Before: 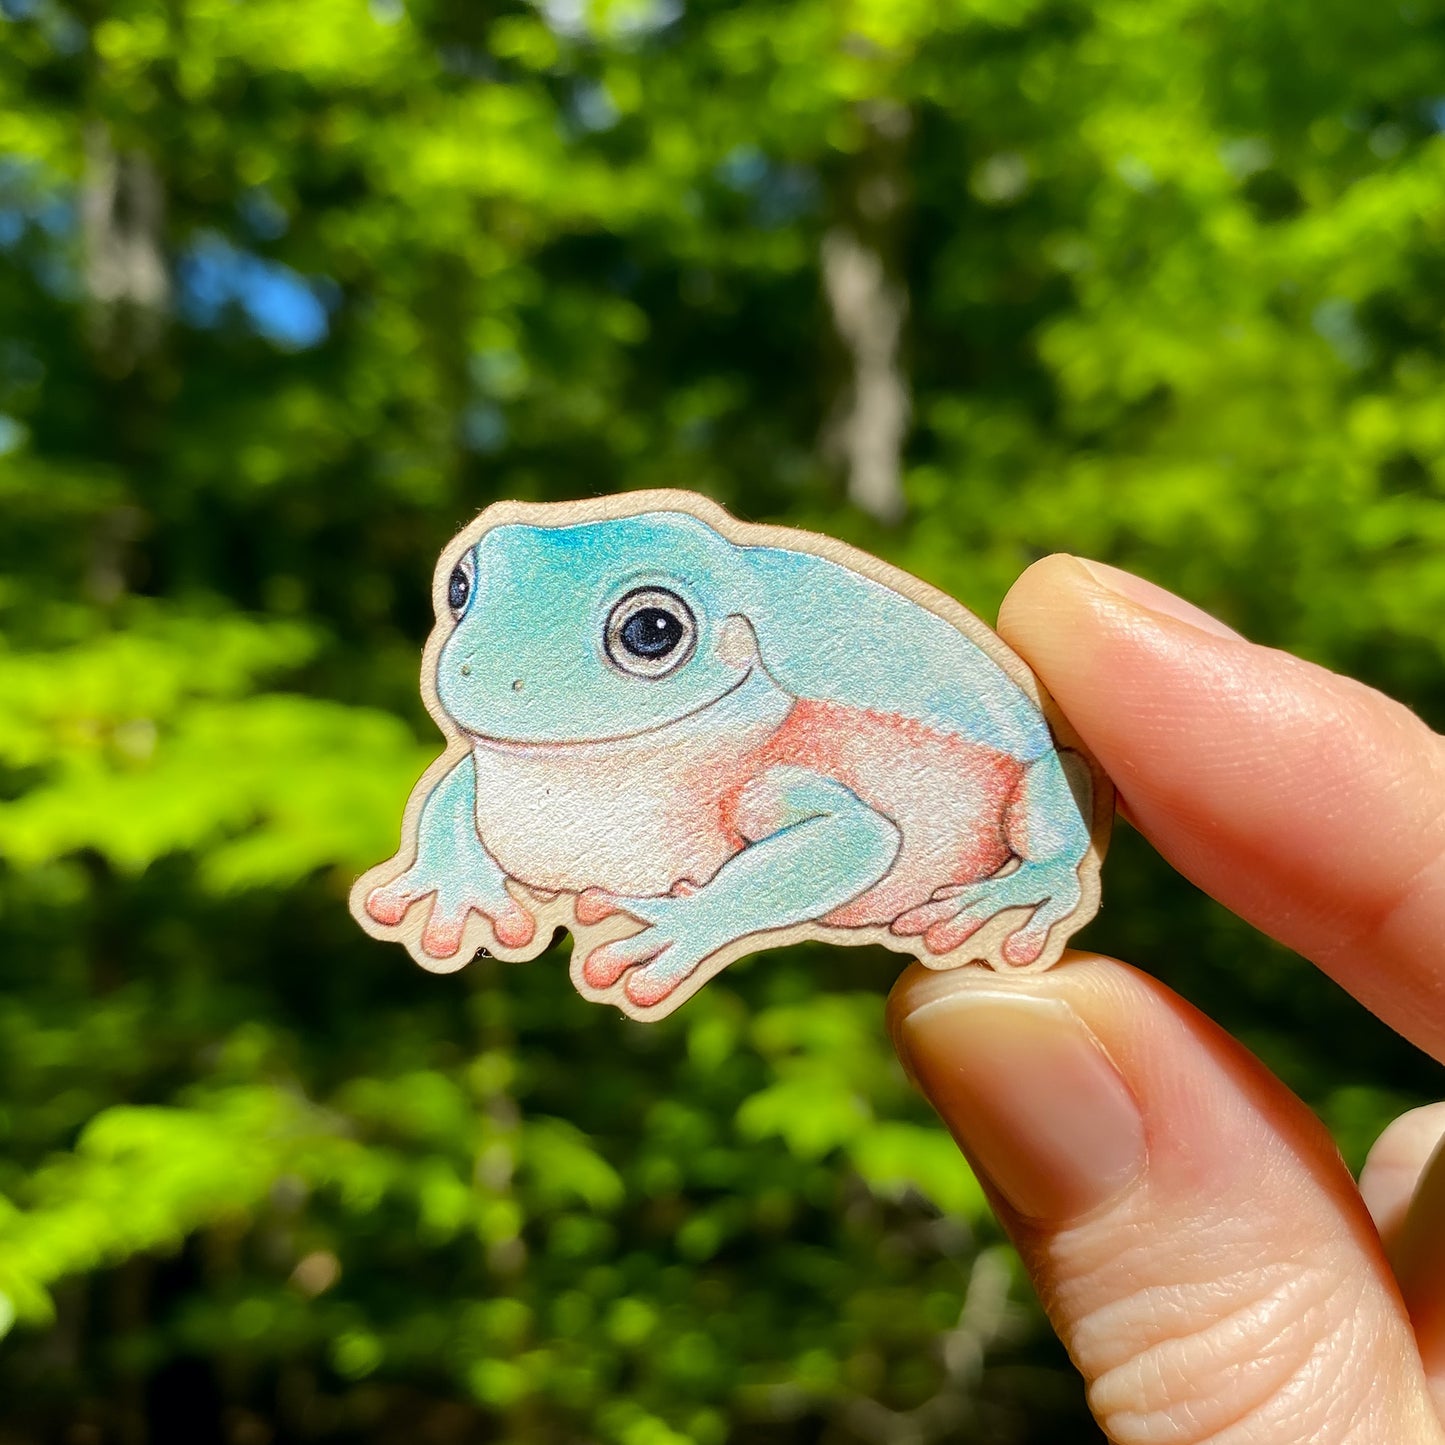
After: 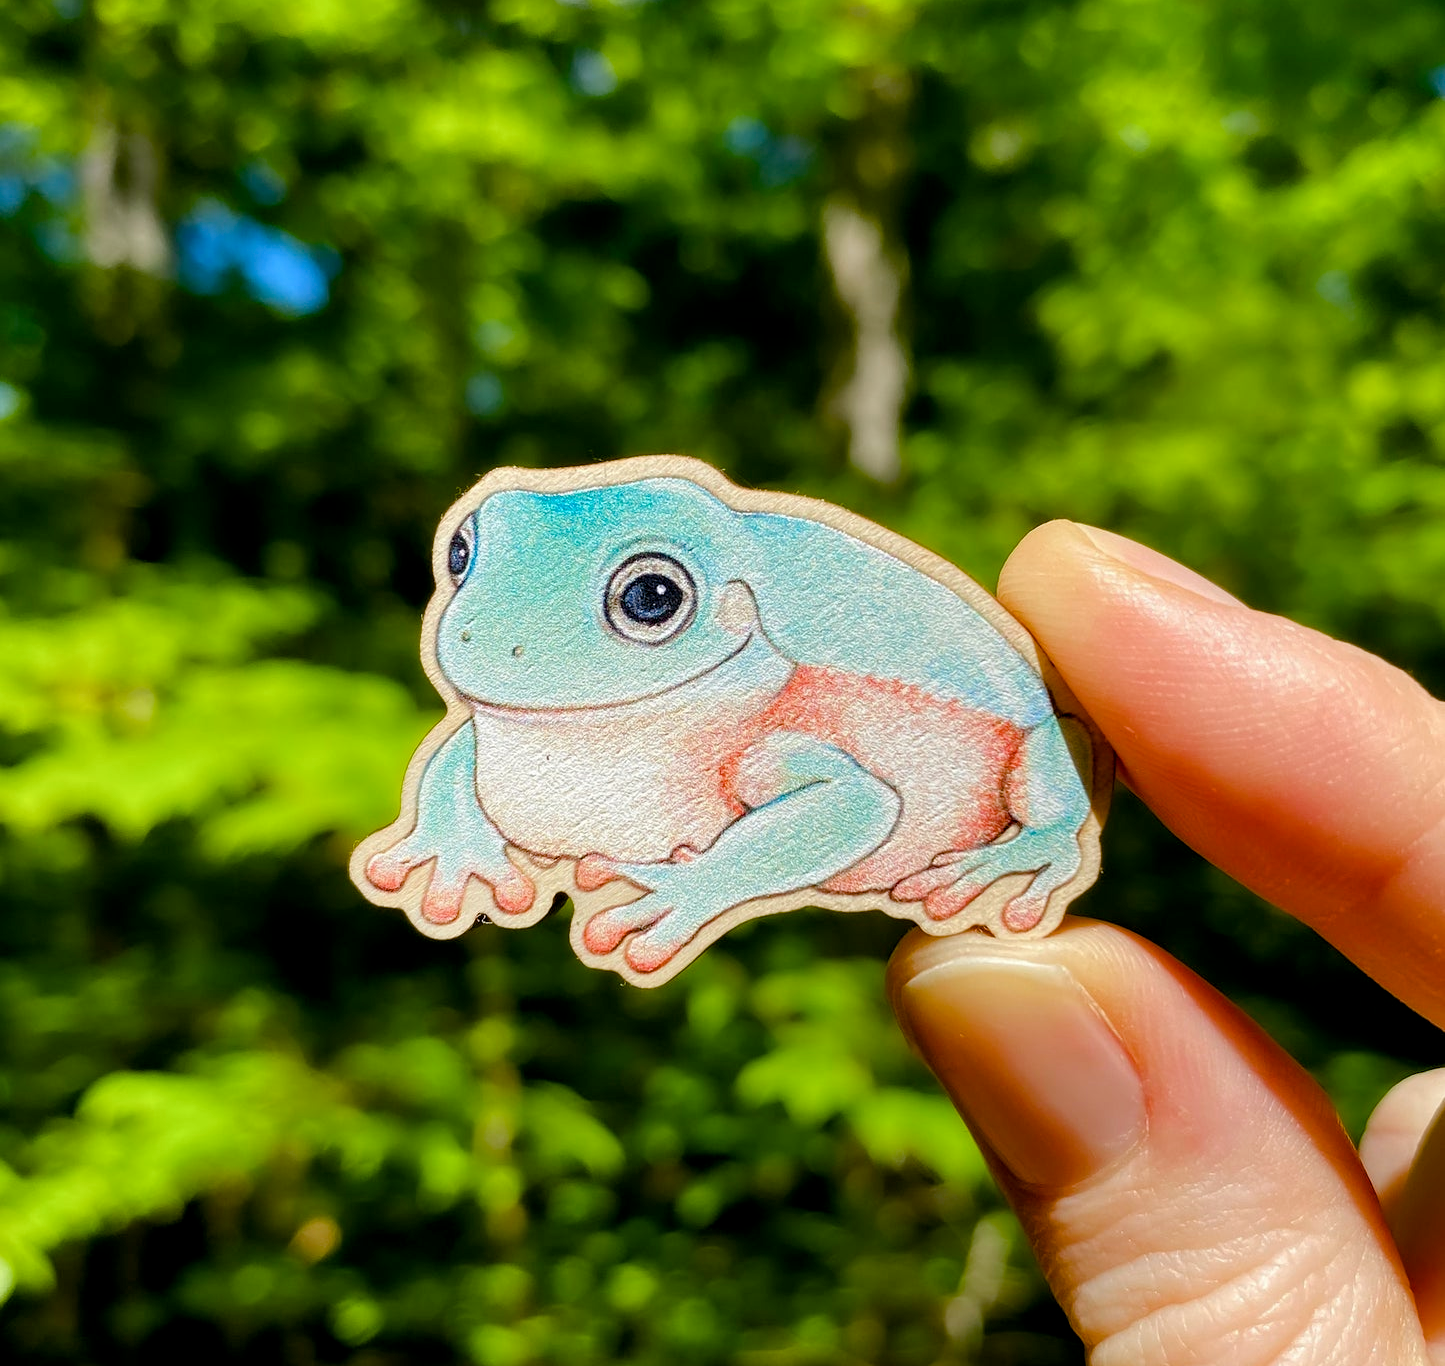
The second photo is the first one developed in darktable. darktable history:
crop and rotate: top 2.367%, bottom 3.083%
shadows and highlights: shadows 30.78, highlights 0.64, soften with gaussian
color balance rgb: global offset › luminance -0.424%, perceptual saturation grading › global saturation 20%, perceptual saturation grading › highlights -25.58%, perceptual saturation grading › shadows 50.568%
